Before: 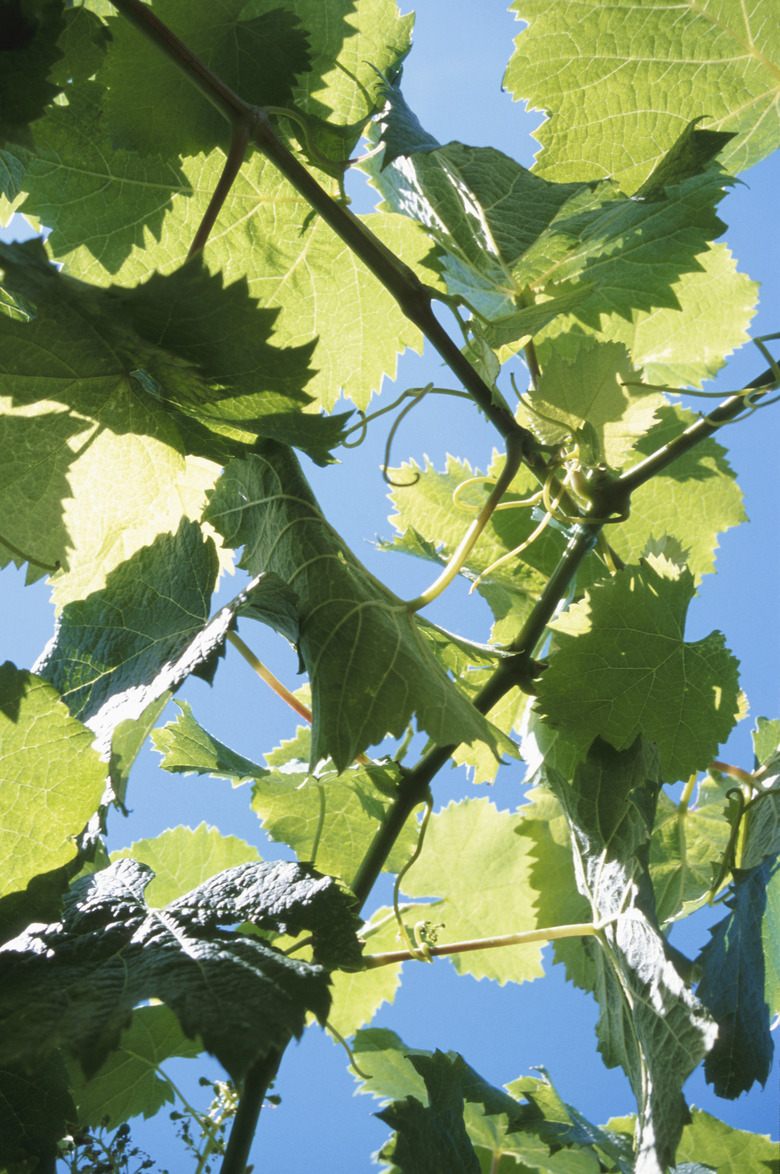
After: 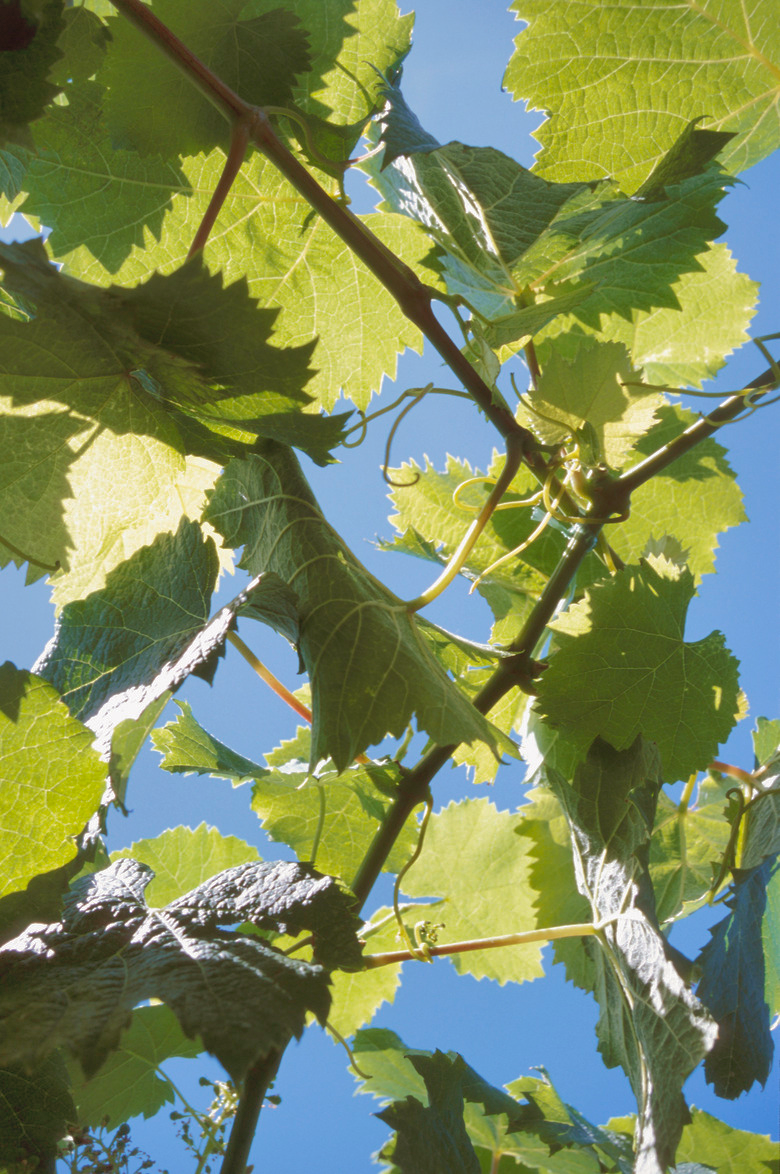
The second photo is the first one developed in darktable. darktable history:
rgb levels: mode RGB, independent channels, levels [[0, 0.474, 1], [0, 0.5, 1], [0, 0.5, 1]]
shadows and highlights: shadows 60, highlights -60
